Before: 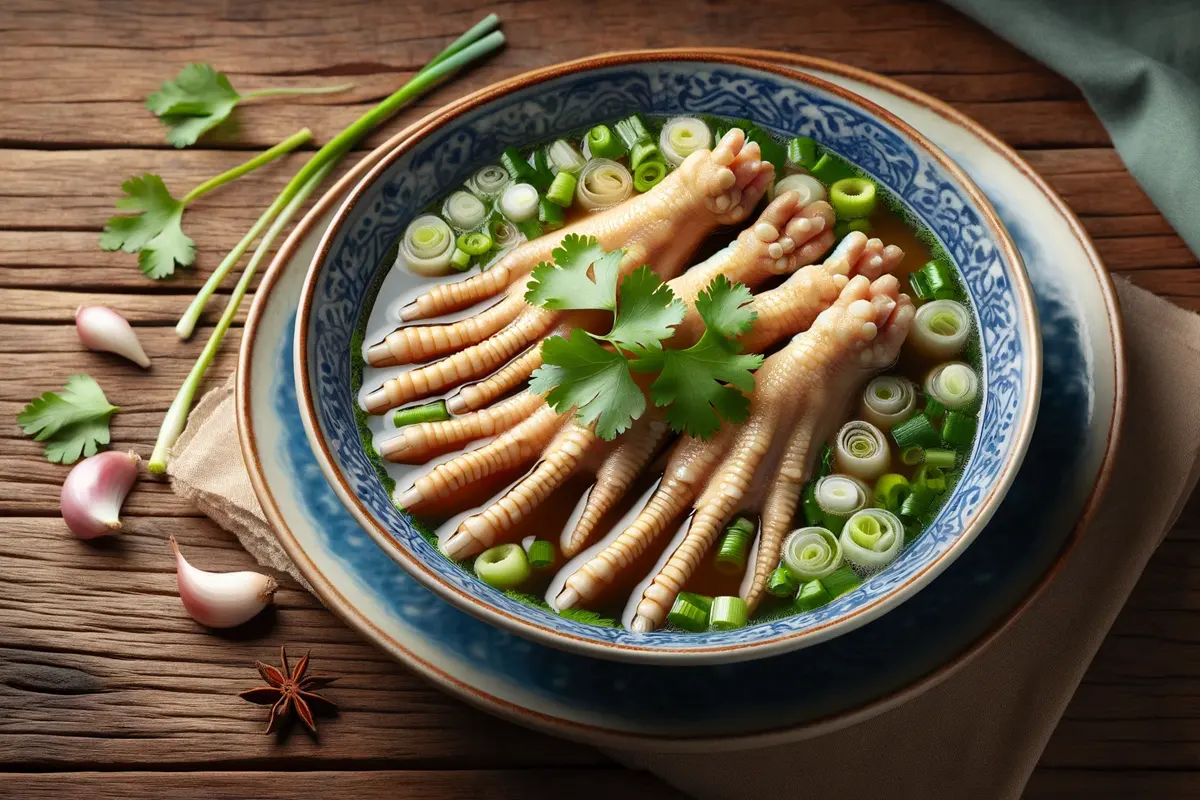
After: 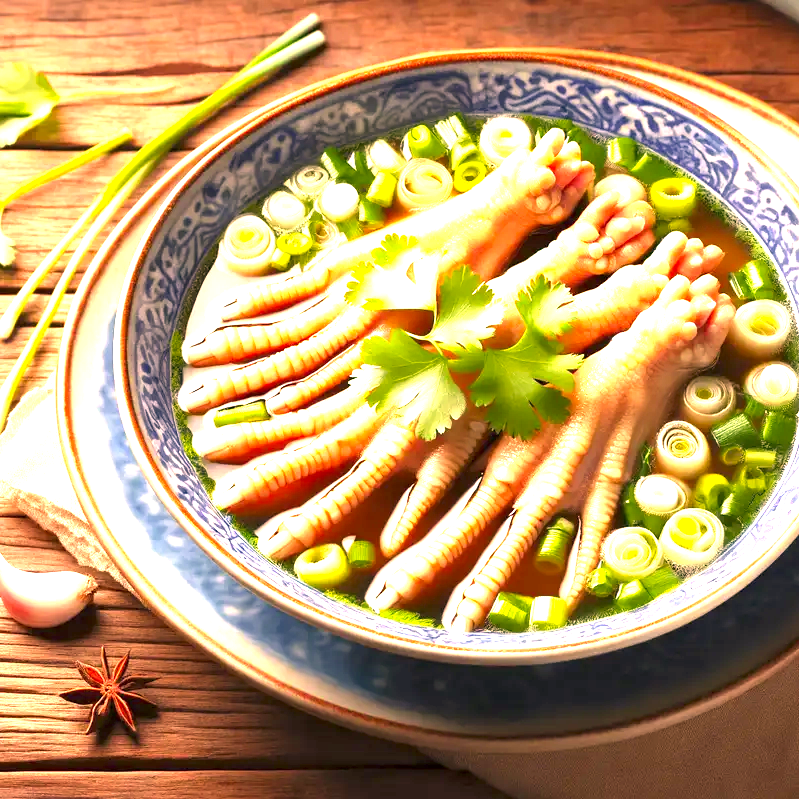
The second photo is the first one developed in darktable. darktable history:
crop and rotate: left 15.055%, right 18.278%
exposure: exposure 2.25 EV, compensate highlight preservation false
color correction: highlights a* 21.88, highlights b* 22.25
